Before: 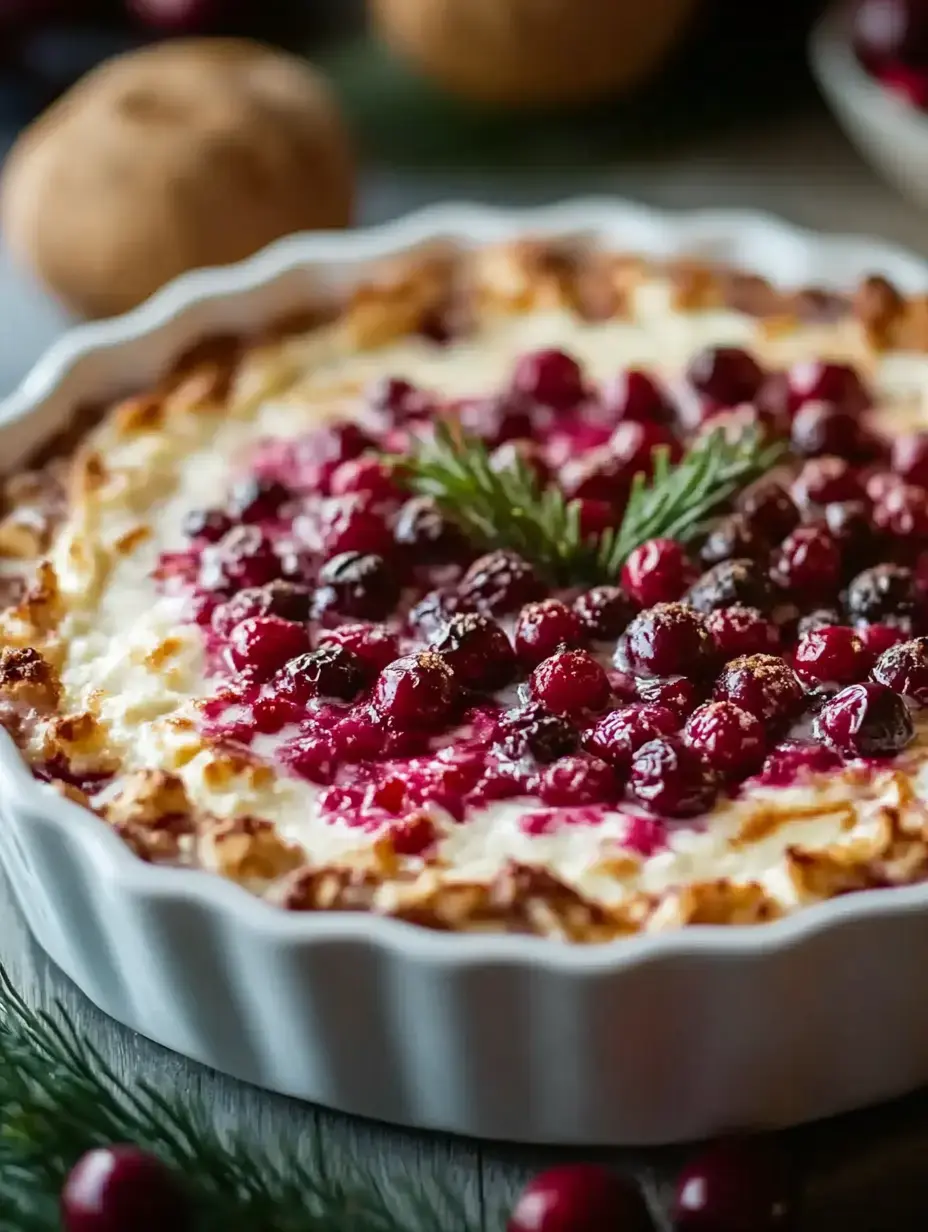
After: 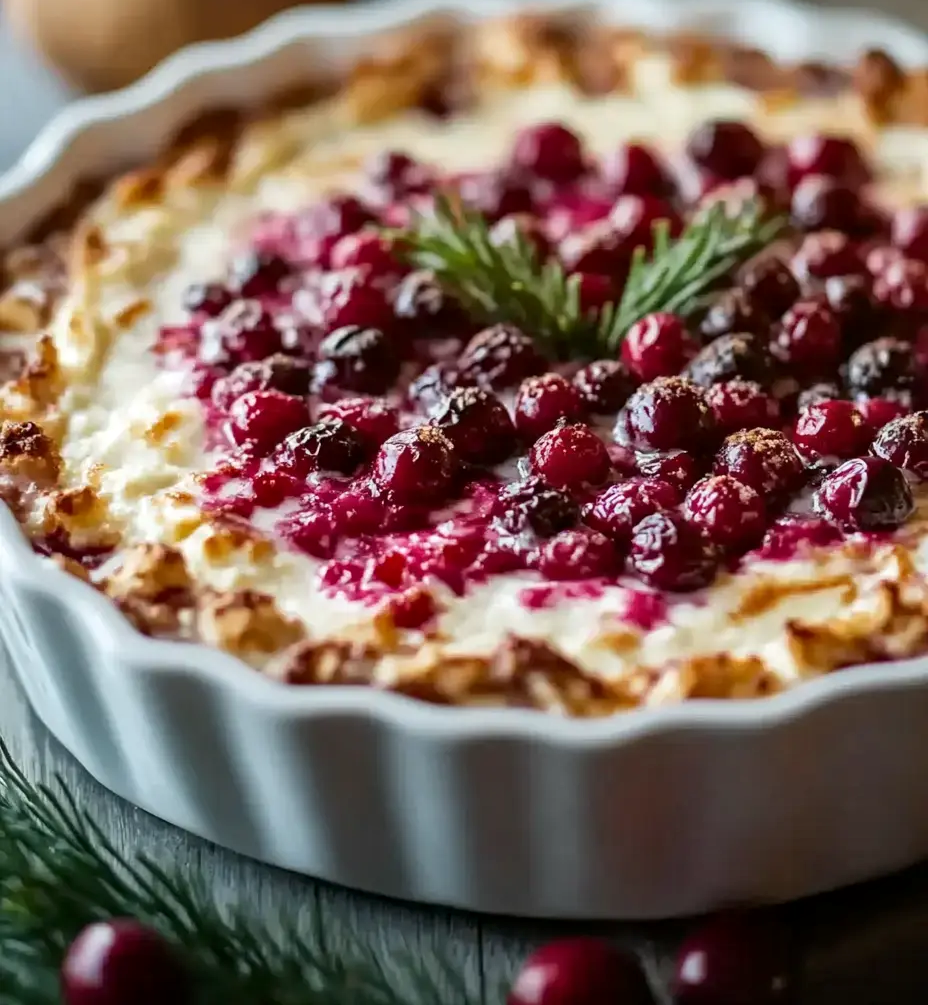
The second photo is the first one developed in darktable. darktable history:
local contrast: mode bilateral grid, contrast 19, coarseness 49, detail 120%, midtone range 0.2
crop and rotate: top 18.424%
